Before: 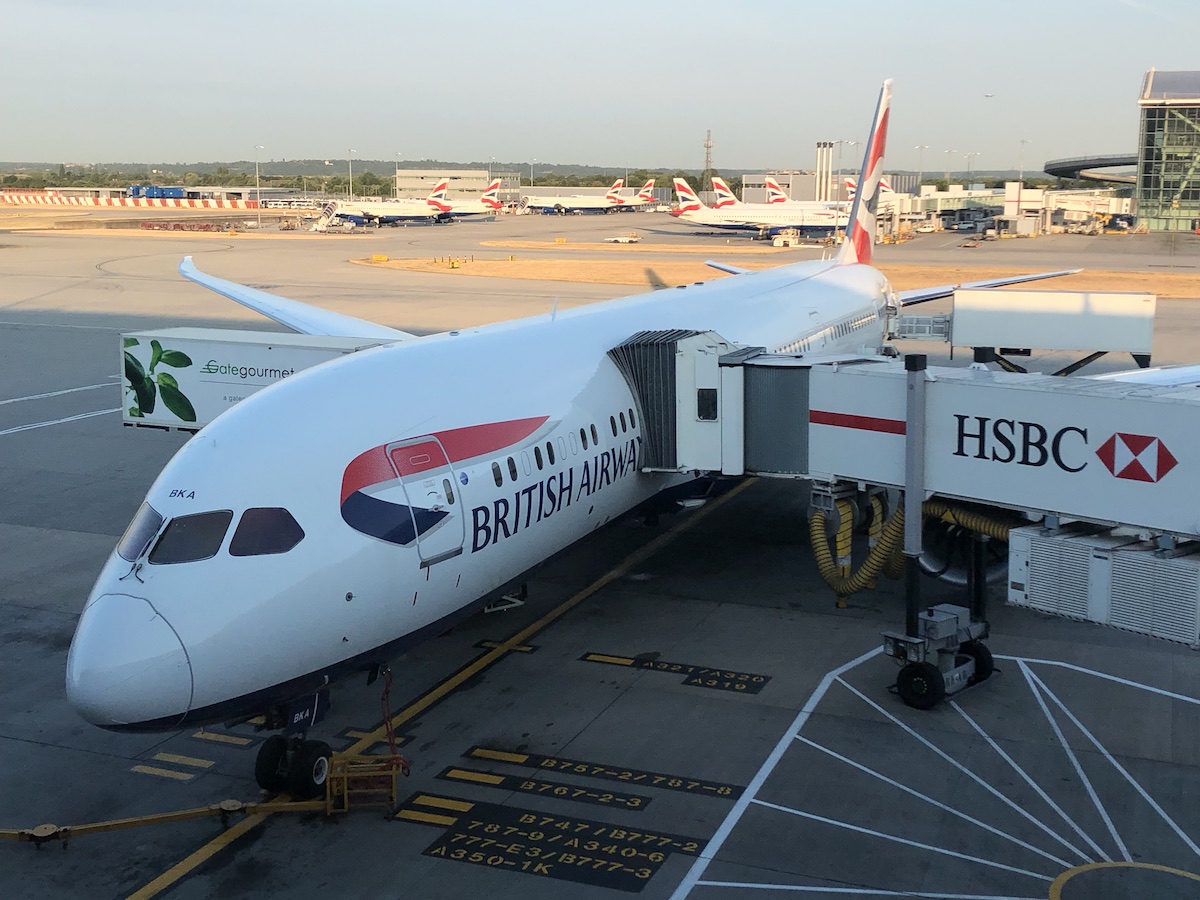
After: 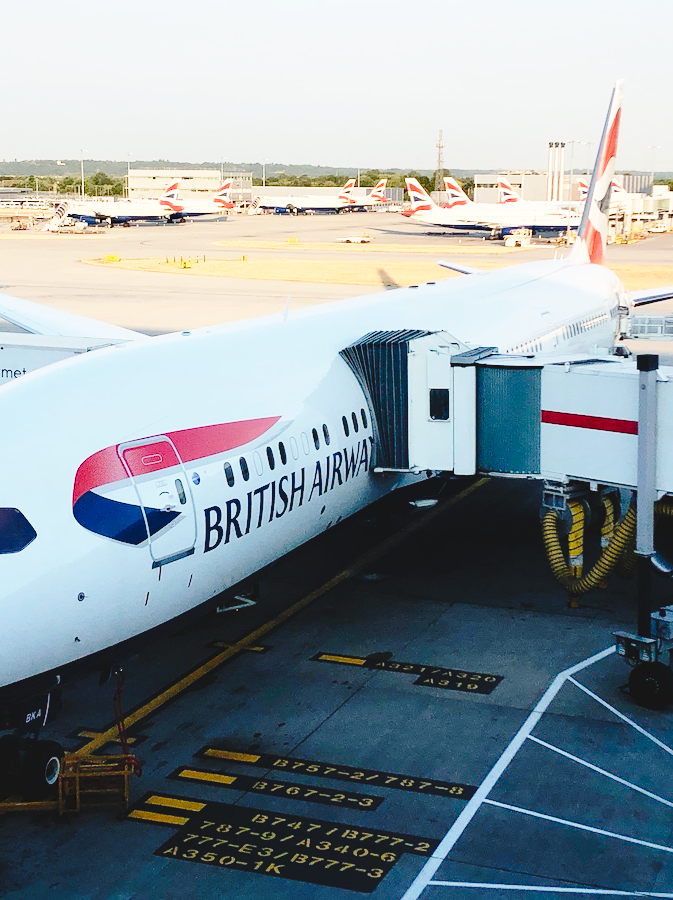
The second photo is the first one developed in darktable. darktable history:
base curve: curves: ch0 [(0, 0) (0.028, 0.03) (0.121, 0.232) (0.46, 0.748) (0.859, 0.968) (1, 1)], preserve colors none
shadows and highlights: radius 336.33, shadows 28.87, soften with gaussian
crop and rotate: left 22.338%, right 21.524%
tone curve: curves: ch0 [(0, 0) (0.003, 0.072) (0.011, 0.073) (0.025, 0.072) (0.044, 0.076) (0.069, 0.089) (0.1, 0.103) (0.136, 0.123) (0.177, 0.158) (0.224, 0.21) (0.277, 0.275) (0.335, 0.372) (0.399, 0.463) (0.468, 0.556) (0.543, 0.633) (0.623, 0.712) (0.709, 0.795) (0.801, 0.869) (0.898, 0.942) (1, 1)], preserve colors none
